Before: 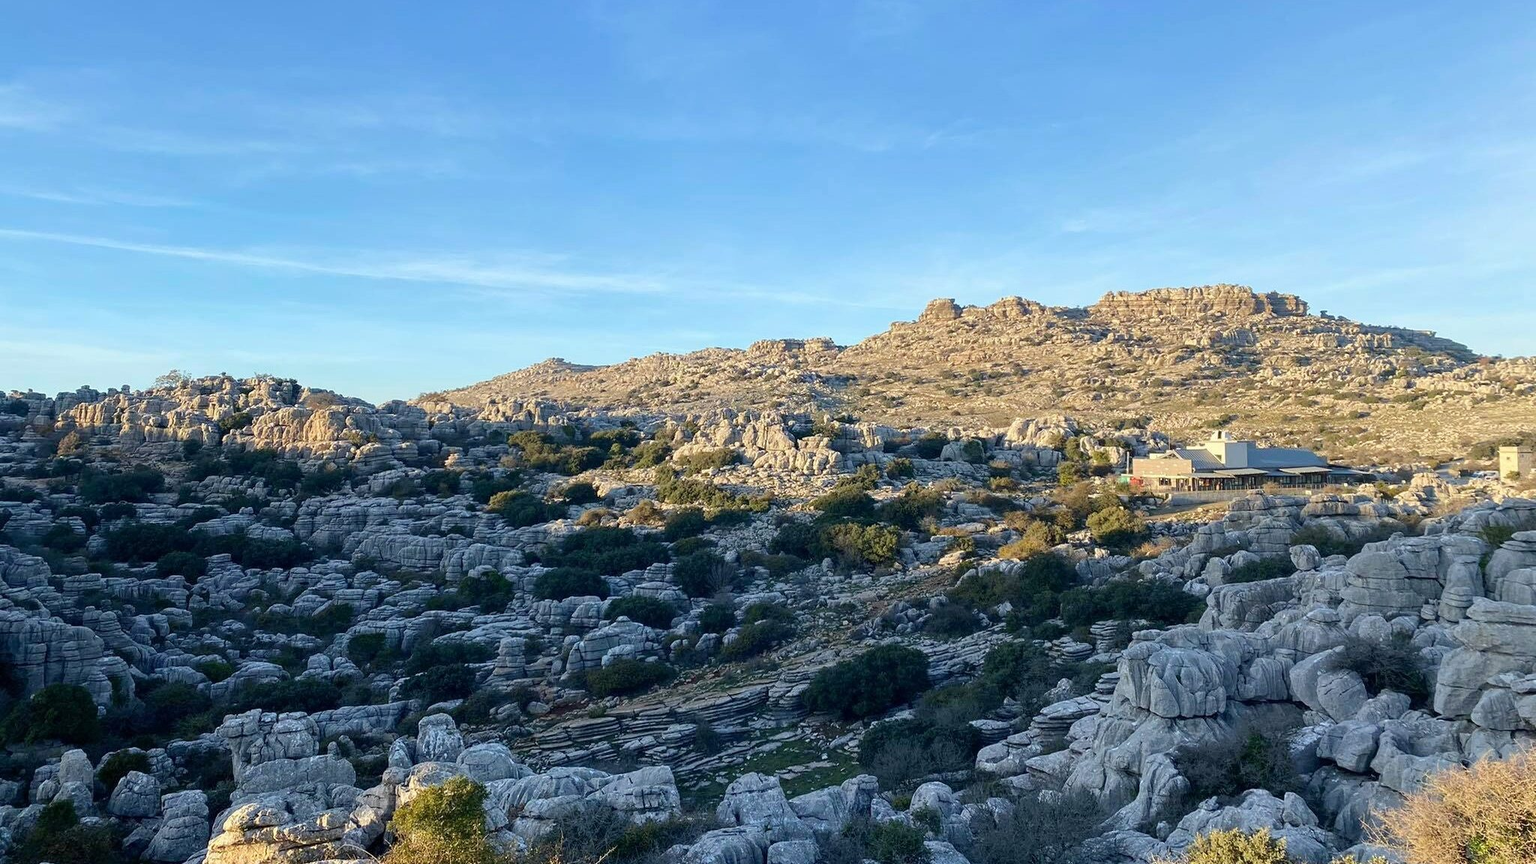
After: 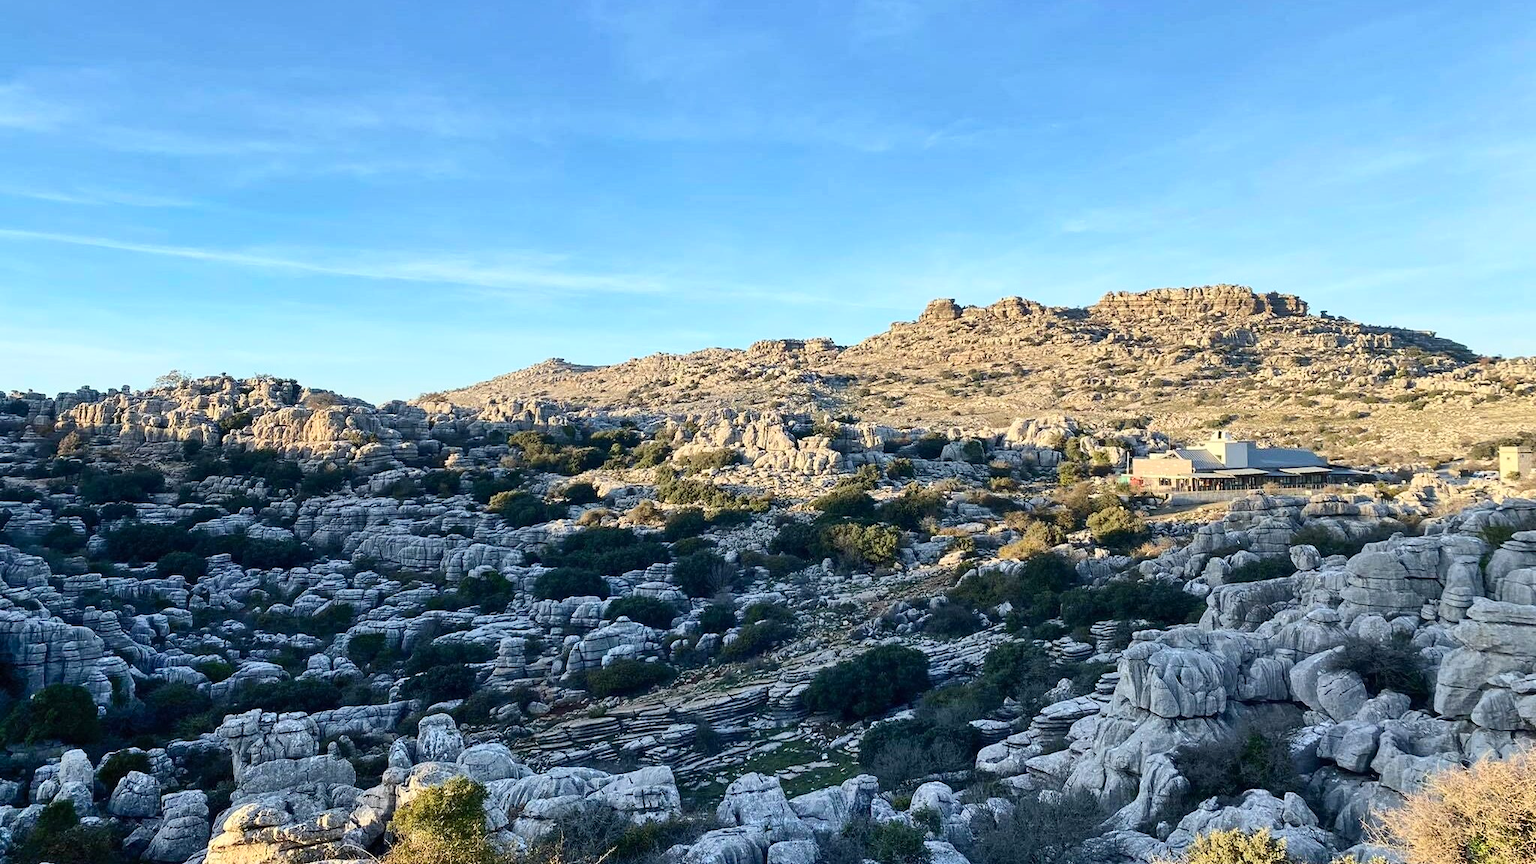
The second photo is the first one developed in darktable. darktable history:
shadows and highlights: low approximation 0.01, soften with gaussian
contrast brightness saturation: contrast 0.24, brightness 0.09
